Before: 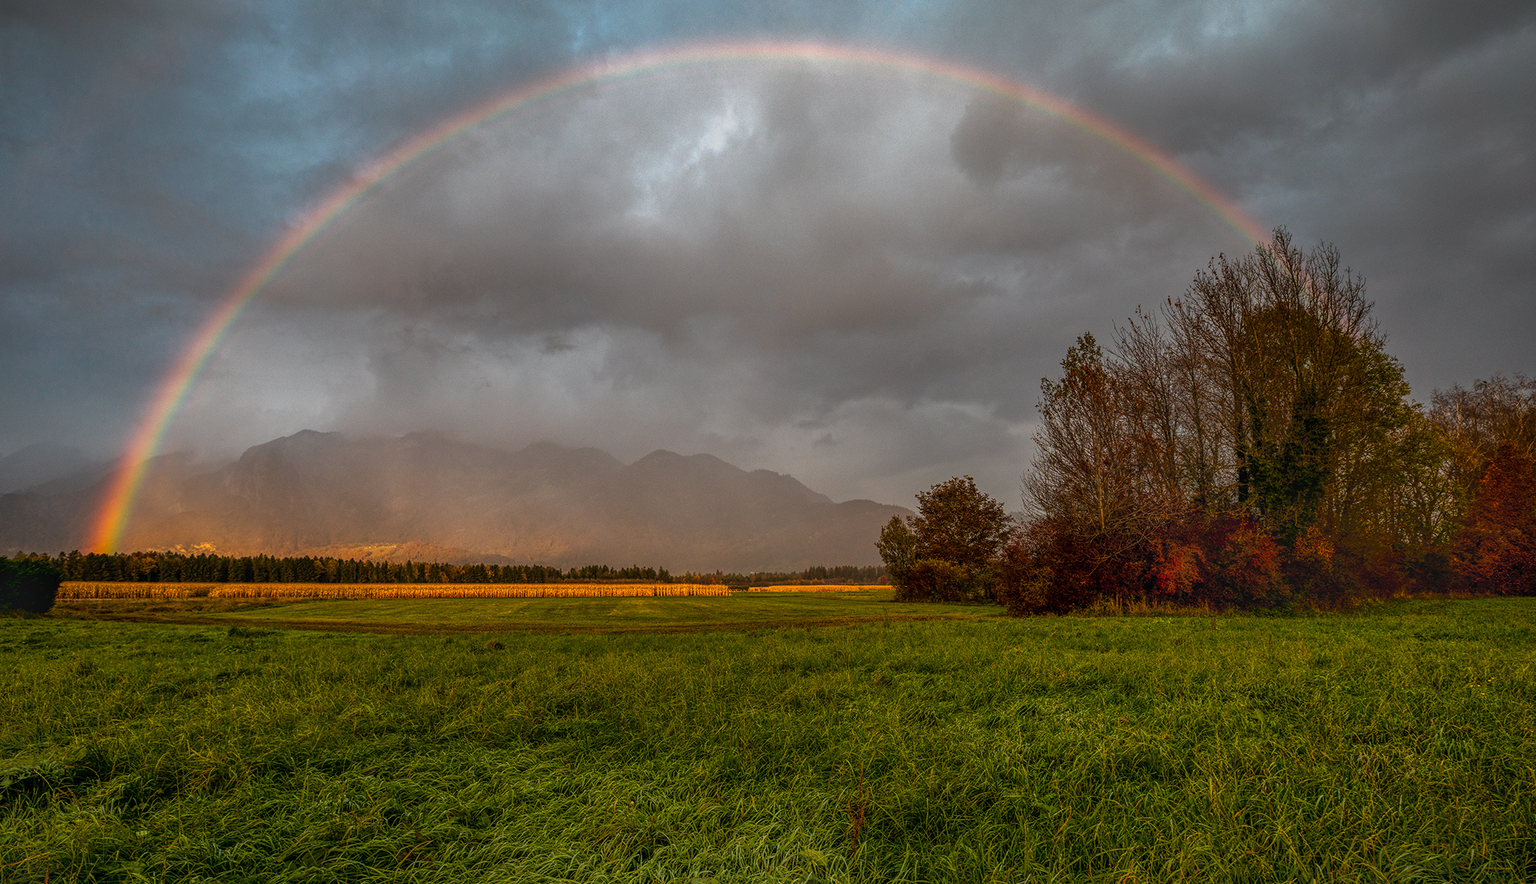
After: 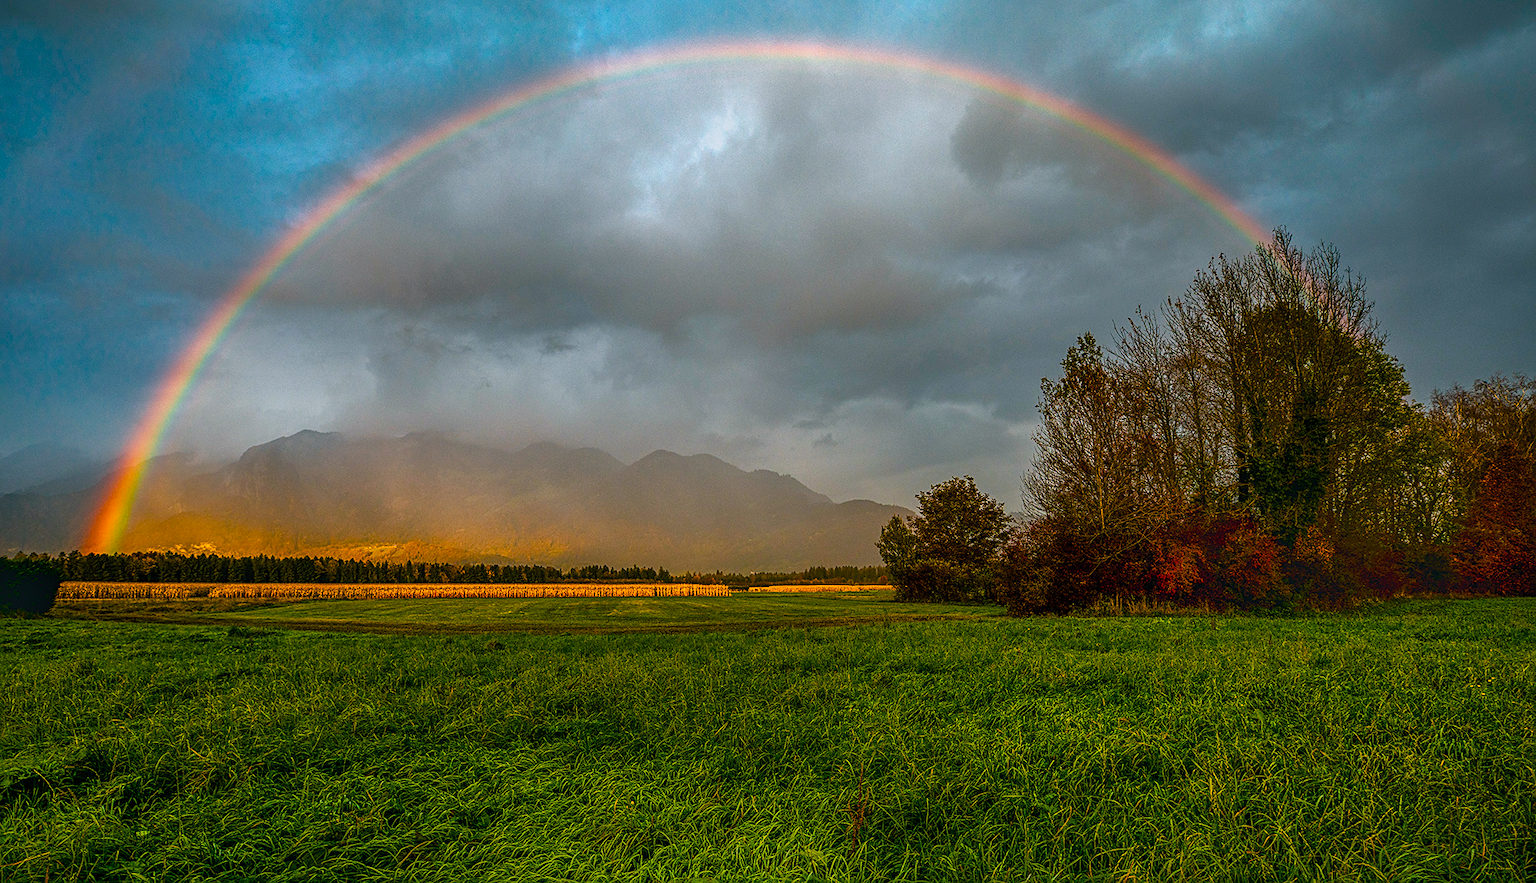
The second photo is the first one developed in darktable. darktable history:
sharpen: on, module defaults
color balance rgb: shadows lift › chroma 2.038%, shadows lift › hue 214.47°, power › luminance -7.677%, power › chroma 1.118%, power › hue 218.14°, linear chroma grading › global chroma 15.414%, perceptual saturation grading › global saturation 20%, perceptual saturation grading › highlights -25.677%, perceptual saturation grading › shadows 49.946%, global vibrance 34.26%
contrast brightness saturation: contrast 0.2, brightness 0.17, saturation 0.22
exposure: exposure -0.174 EV, compensate highlight preservation false
